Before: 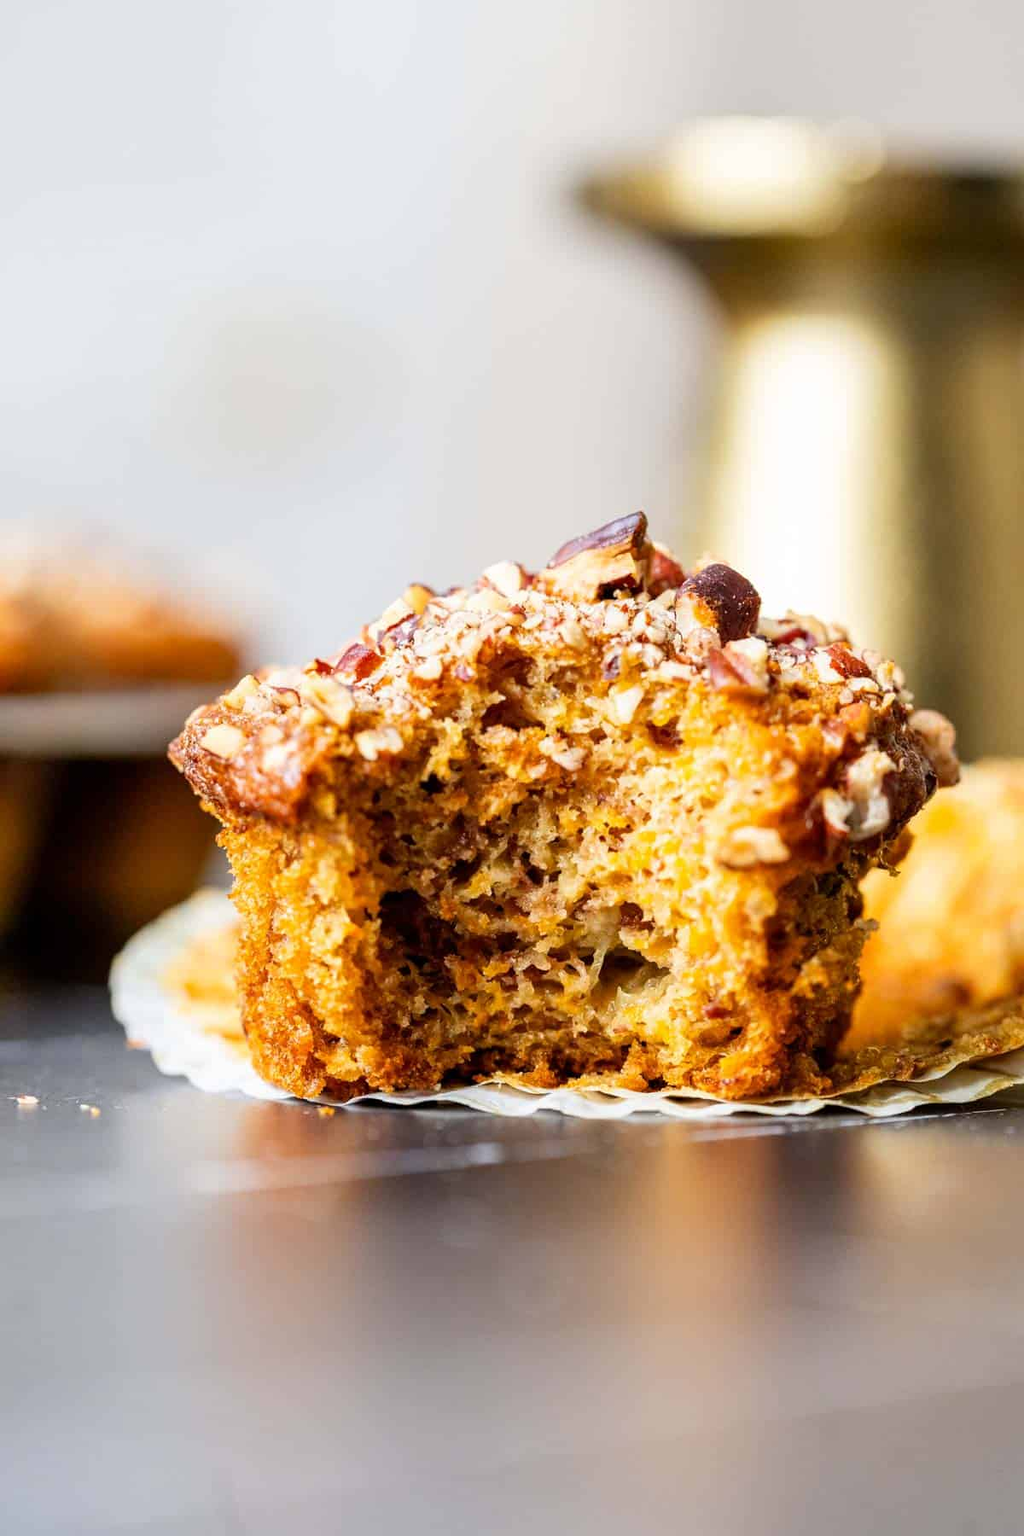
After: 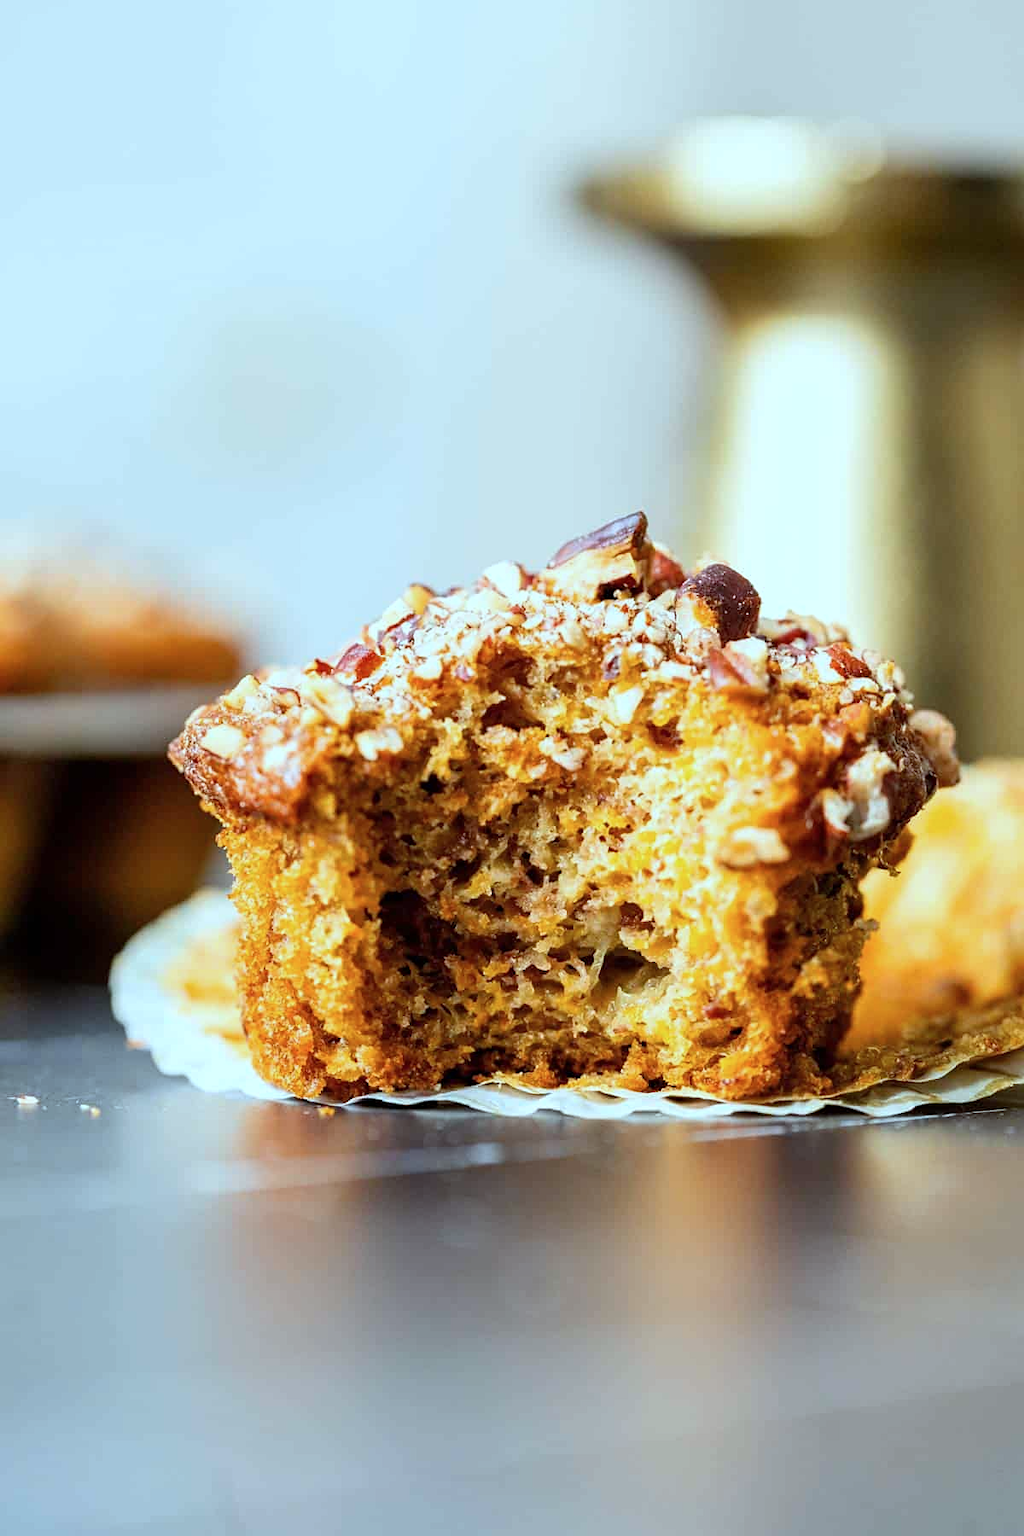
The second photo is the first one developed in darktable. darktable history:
sharpen: amount 0.2
color correction: highlights a* -10.04, highlights b* -10.37
white balance: red 0.986, blue 1.01
